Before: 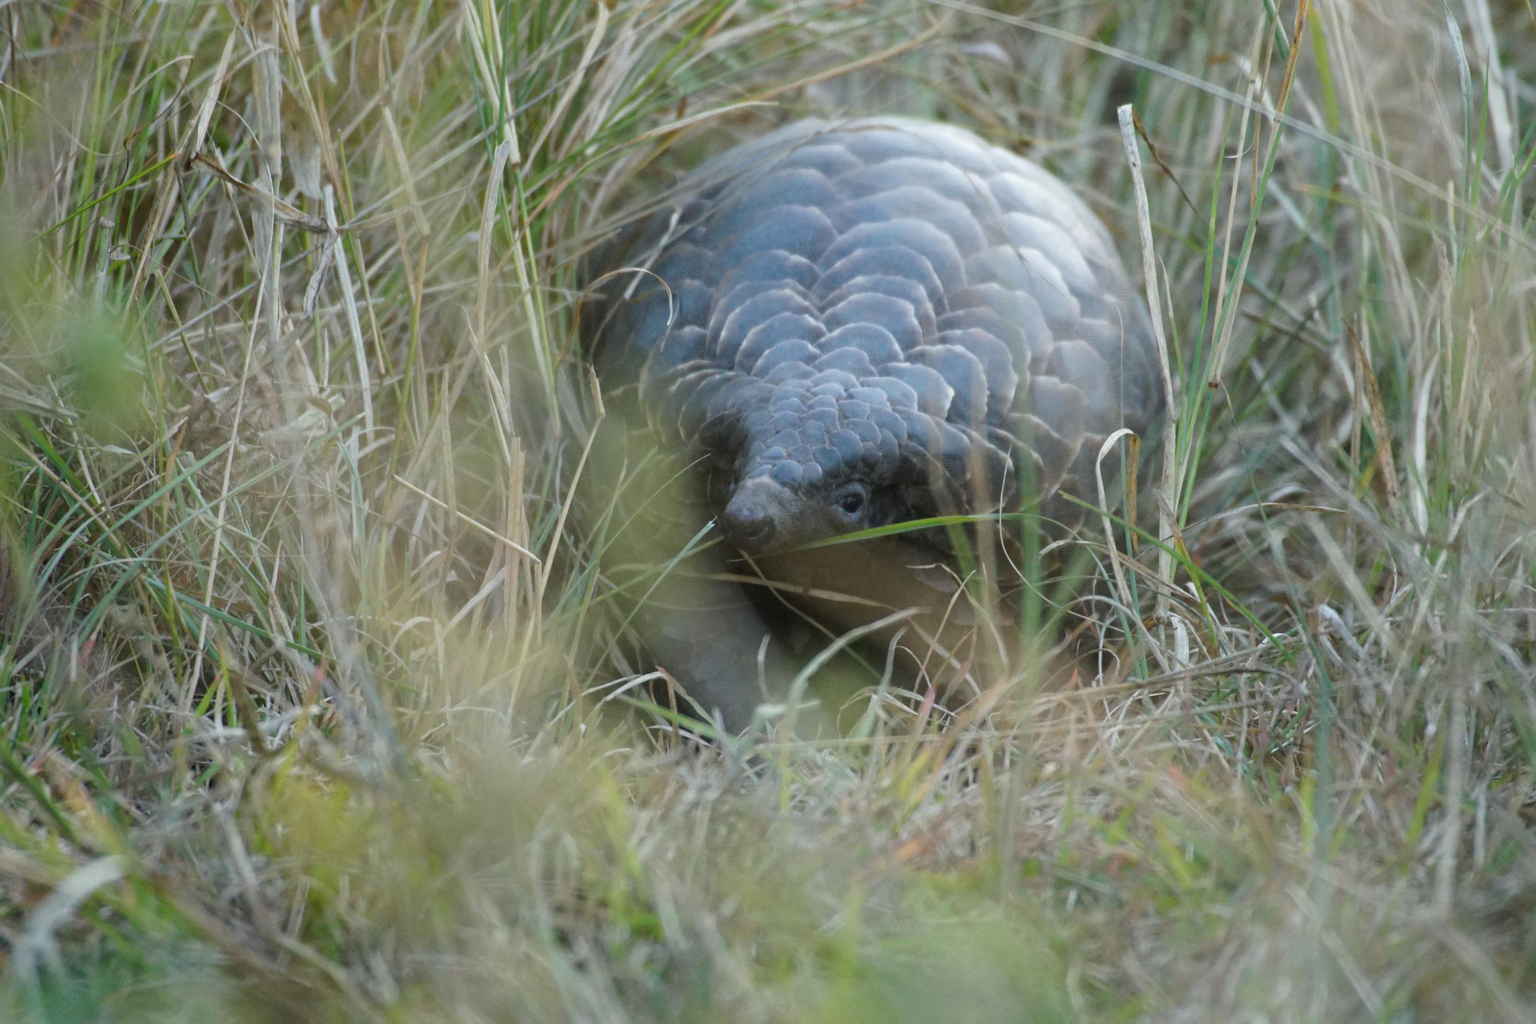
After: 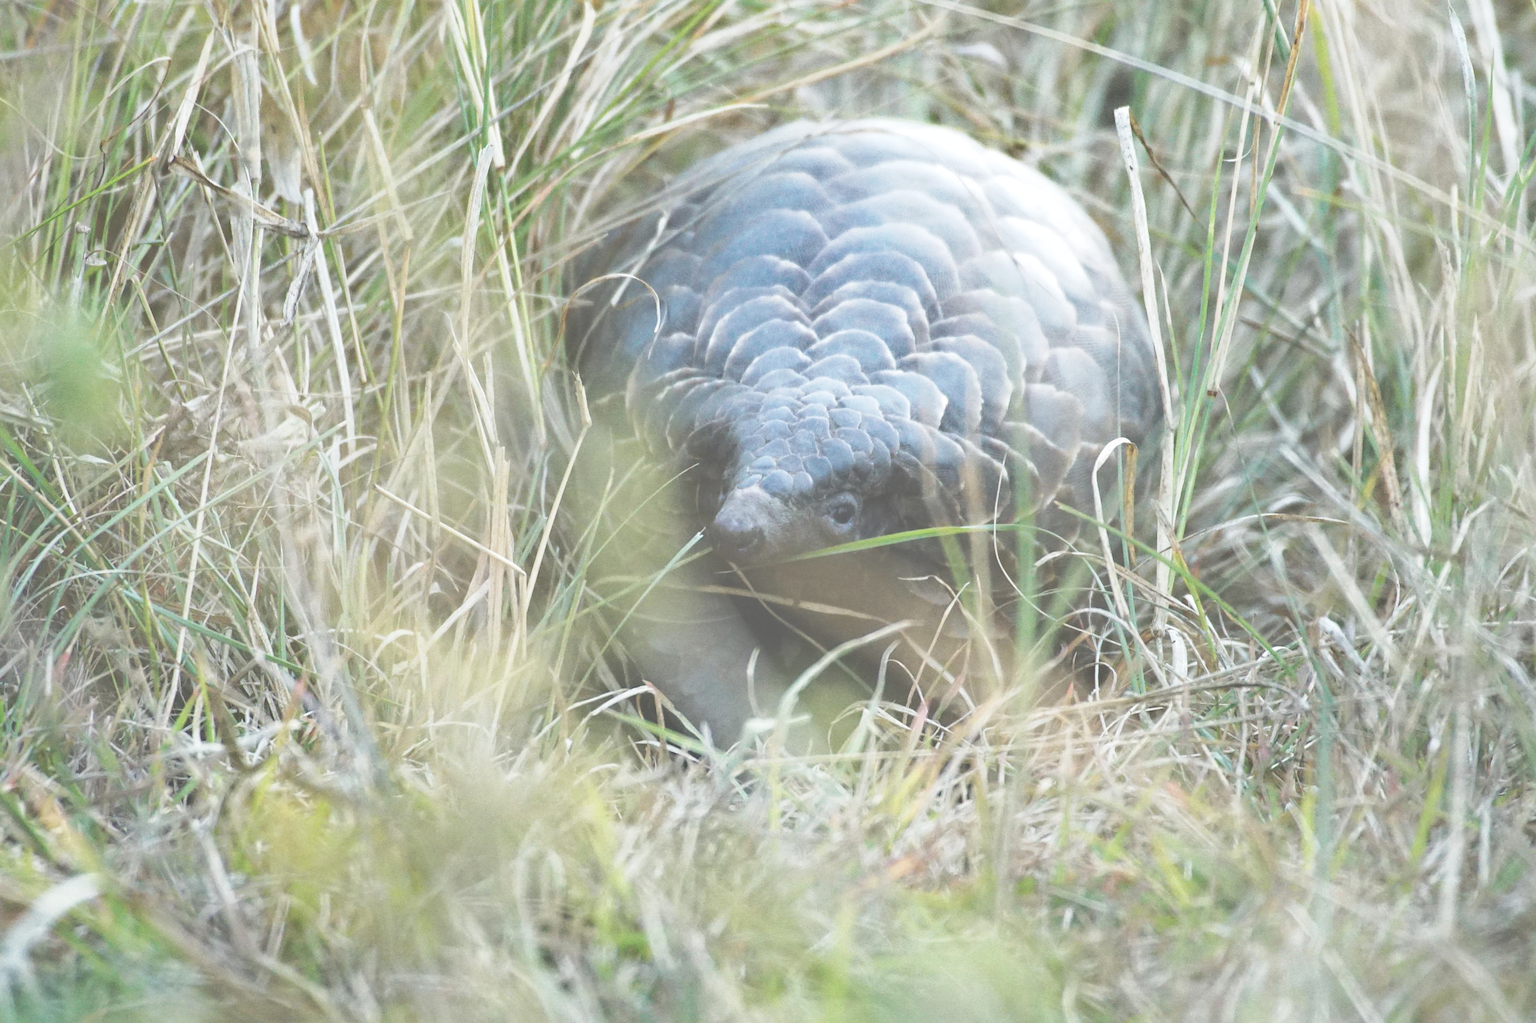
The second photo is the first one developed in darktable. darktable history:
color correction: highlights b* 0.055
sharpen: amount 0.218
base curve: curves: ch0 [(0, 0) (0.028, 0.03) (0.121, 0.232) (0.46, 0.748) (0.859, 0.968) (1, 1)], preserve colors none
tone equalizer: -8 EV -0.449 EV, -7 EV -0.366 EV, -6 EV -0.306 EV, -5 EV -0.225 EV, -3 EV 0.205 EV, -2 EV 0.327 EV, -1 EV 0.393 EV, +0 EV 0.412 EV, mask exposure compensation -0.509 EV
shadows and highlights: low approximation 0.01, soften with gaussian
tone curve: curves: ch0 [(0, 0) (0.003, 0.013) (0.011, 0.017) (0.025, 0.028) (0.044, 0.049) (0.069, 0.07) (0.1, 0.103) (0.136, 0.143) (0.177, 0.186) (0.224, 0.232) (0.277, 0.282) (0.335, 0.333) (0.399, 0.405) (0.468, 0.477) (0.543, 0.54) (0.623, 0.627) (0.709, 0.709) (0.801, 0.798) (0.898, 0.902) (1, 1)]
crop: left 1.728%, right 0.283%, bottom 2.007%
exposure: black level correction -0.064, exposure -0.049 EV, compensate highlight preservation false
